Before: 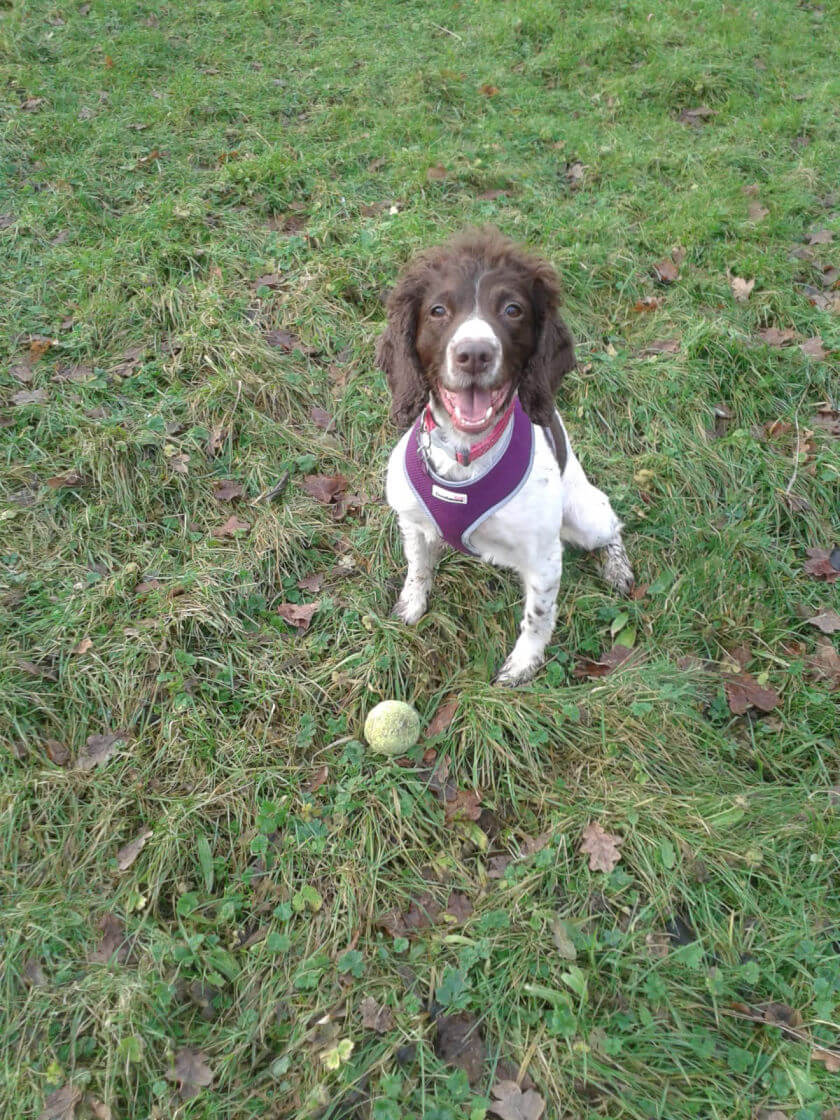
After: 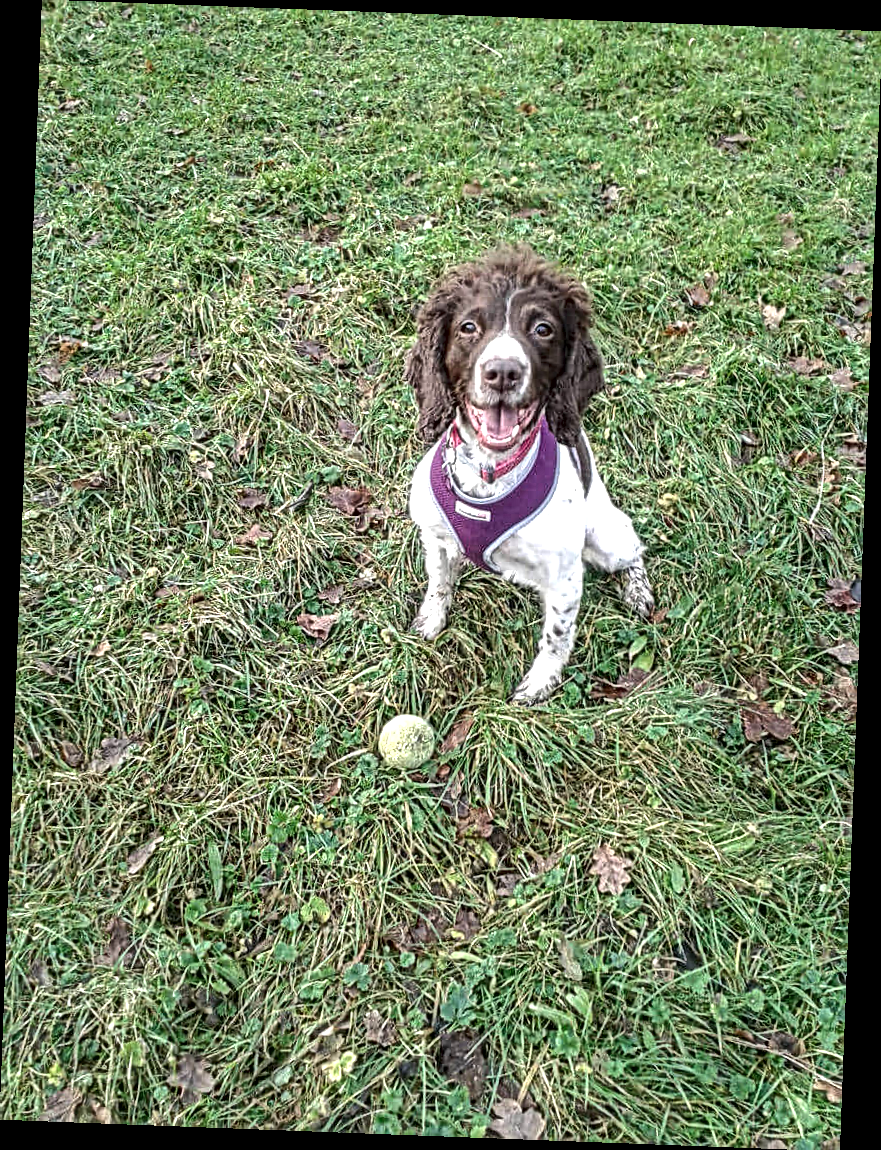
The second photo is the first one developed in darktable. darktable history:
local contrast: mode bilateral grid, contrast 20, coarseness 3, detail 300%, midtone range 0.2
tone equalizer: -8 EV -0.417 EV, -7 EV -0.389 EV, -6 EV -0.333 EV, -5 EV -0.222 EV, -3 EV 0.222 EV, -2 EV 0.333 EV, -1 EV 0.389 EV, +0 EV 0.417 EV, edges refinement/feathering 500, mask exposure compensation -1.57 EV, preserve details no
rotate and perspective: rotation 2.17°, automatic cropping off
